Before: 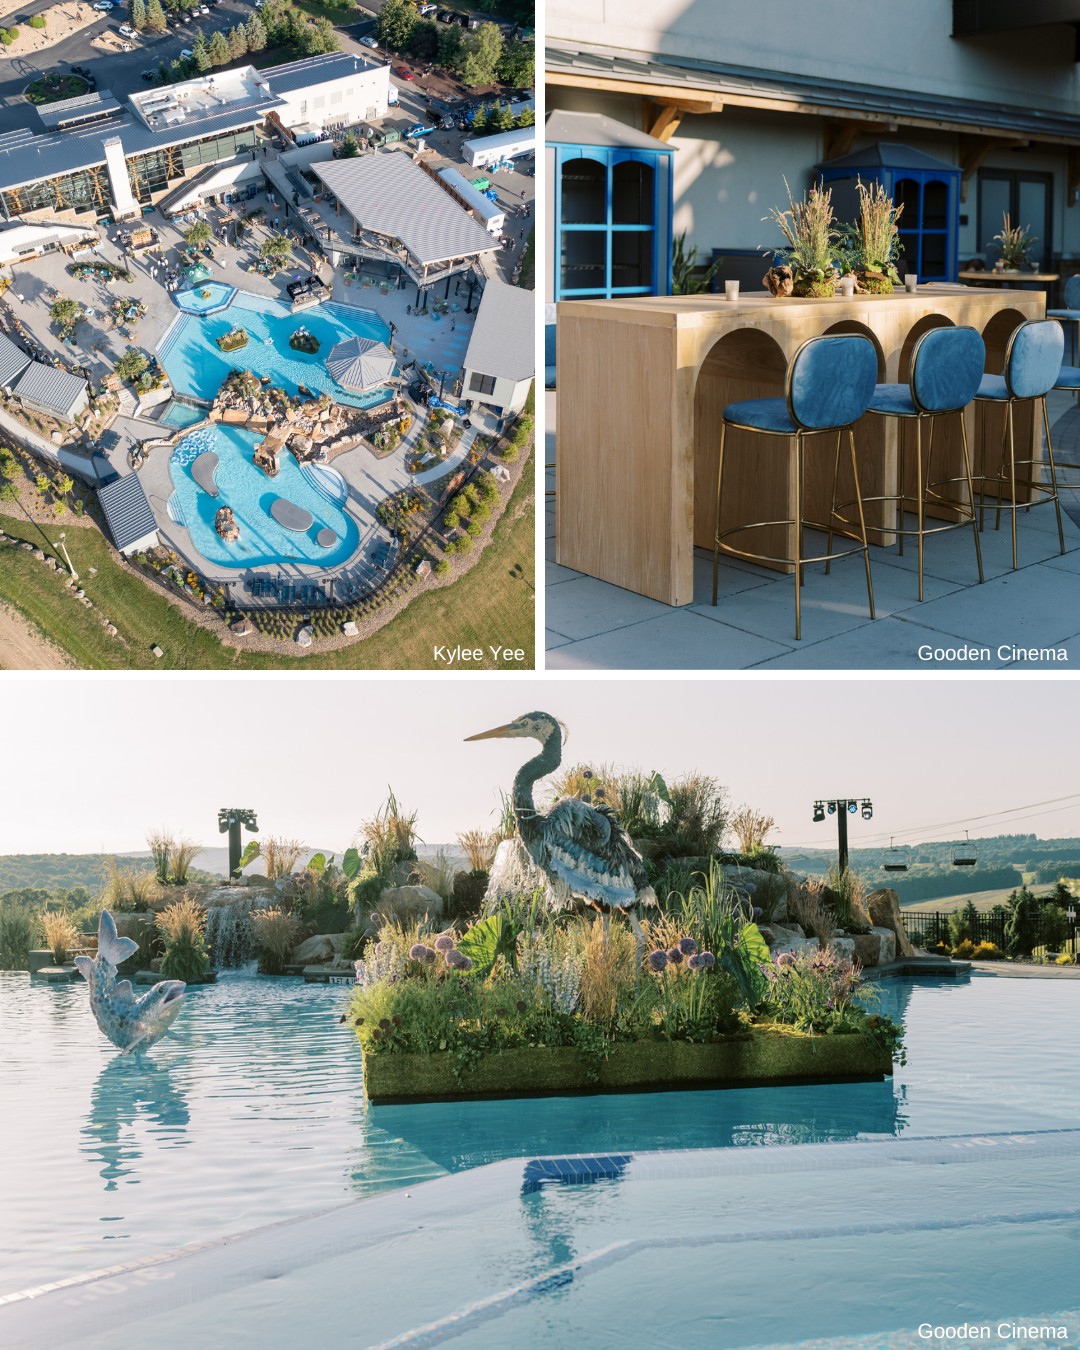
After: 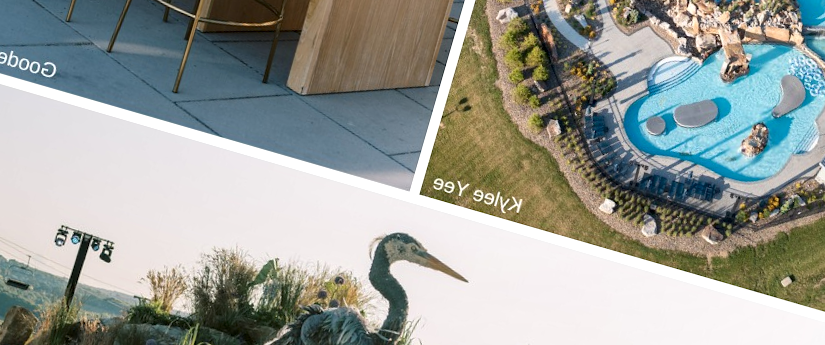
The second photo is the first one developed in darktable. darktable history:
local contrast: mode bilateral grid, contrast 100, coarseness 100, detail 165%, midtone range 0.2
crop and rotate: angle 16.12°, top 30.835%, bottom 35.653%
